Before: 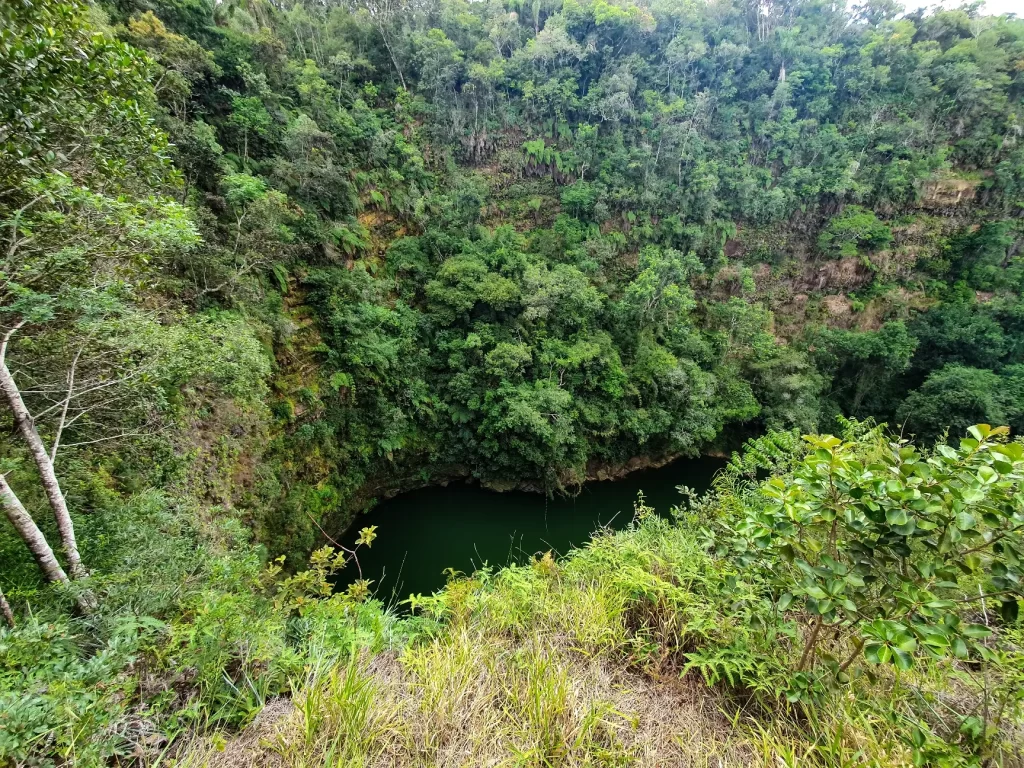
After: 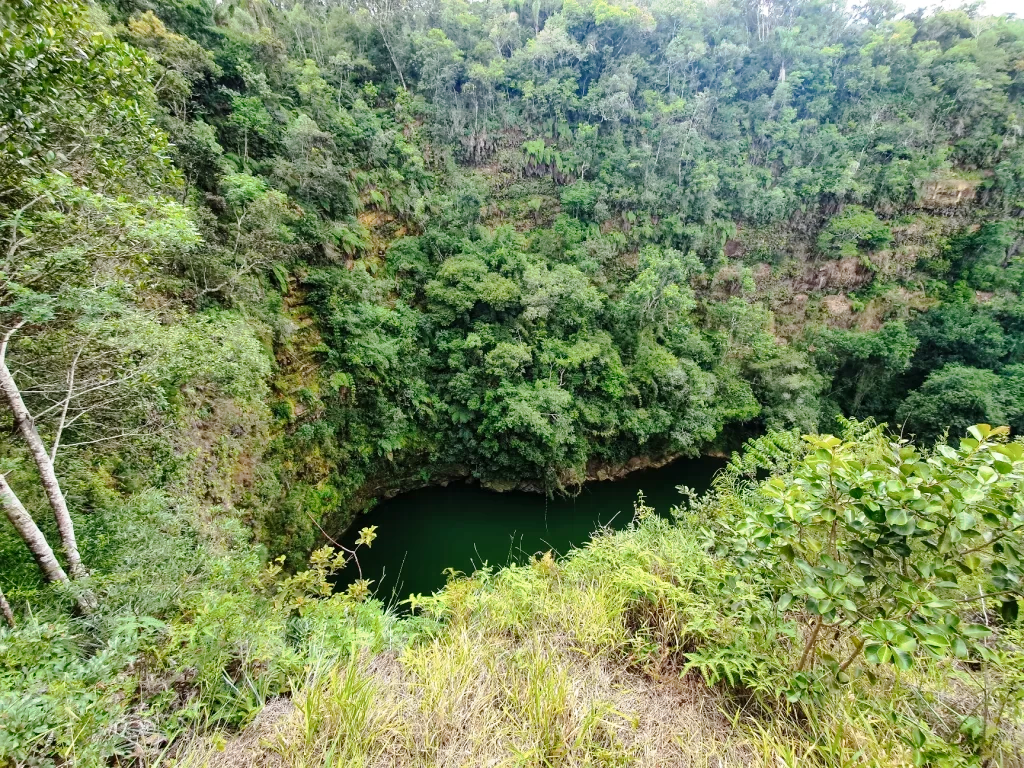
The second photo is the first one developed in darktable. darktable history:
tone curve: curves: ch0 [(0, 0) (0.003, 0.004) (0.011, 0.015) (0.025, 0.033) (0.044, 0.058) (0.069, 0.091) (0.1, 0.131) (0.136, 0.178) (0.177, 0.232) (0.224, 0.294) (0.277, 0.362) (0.335, 0.434) (0.399, 0.512) (0.468, 0.582) (0.543, 0.646) (0.623, 0.713) (0.709, 0.783) (0.801, 0.876) (0.898, 0.938) (1, 1)], preserve colors none
